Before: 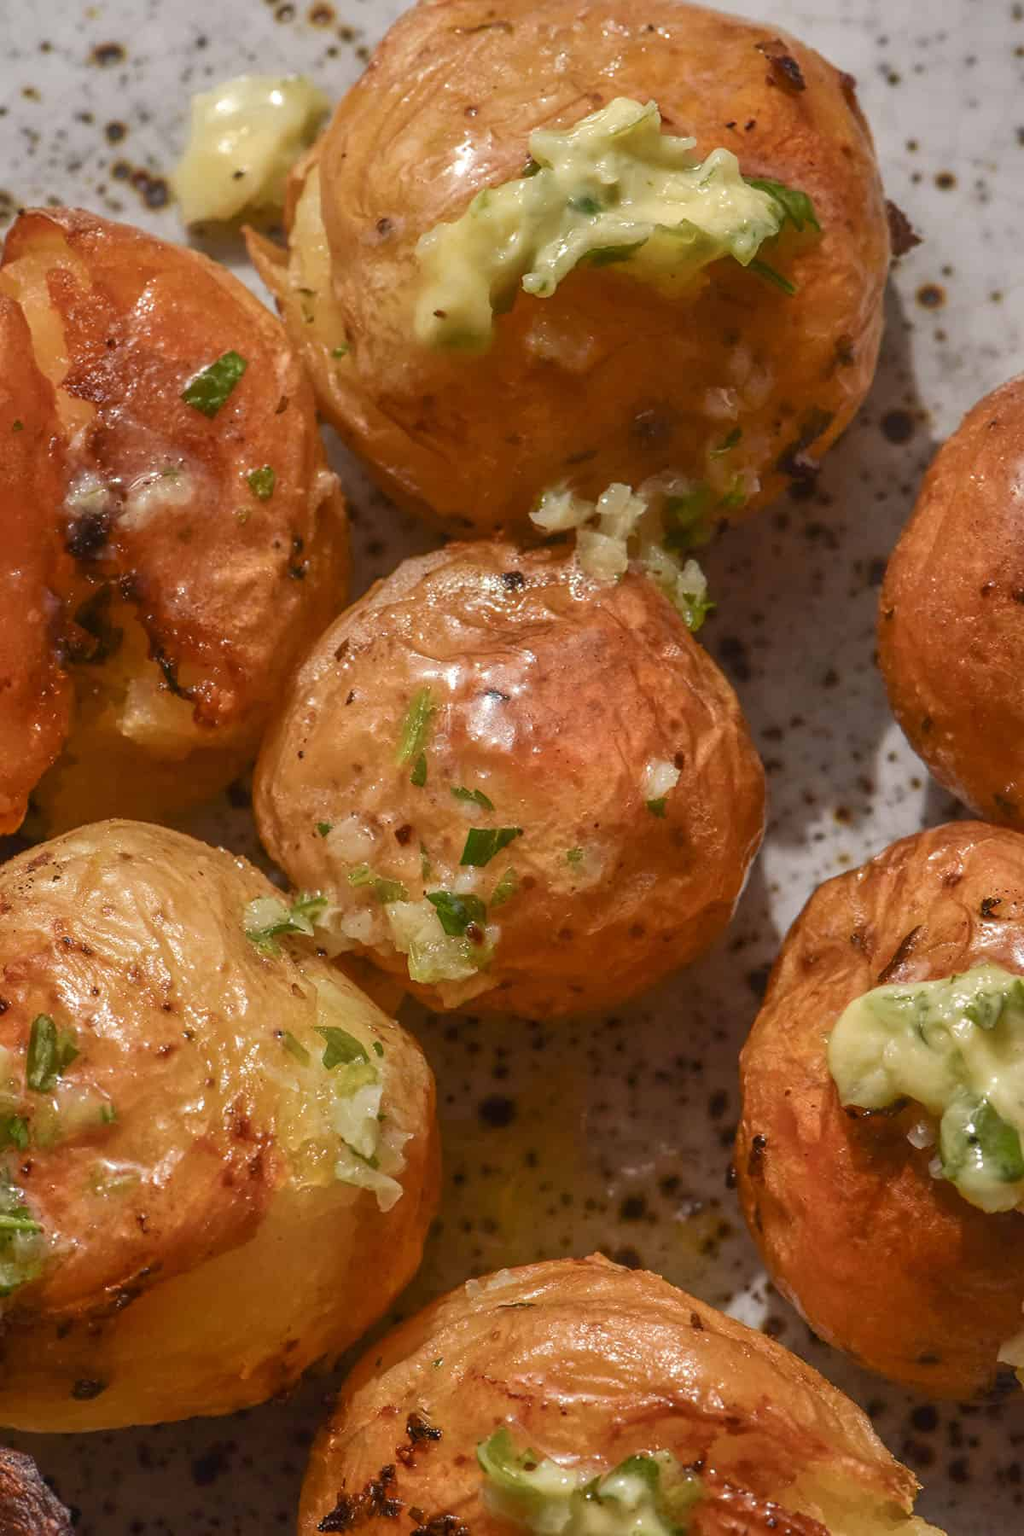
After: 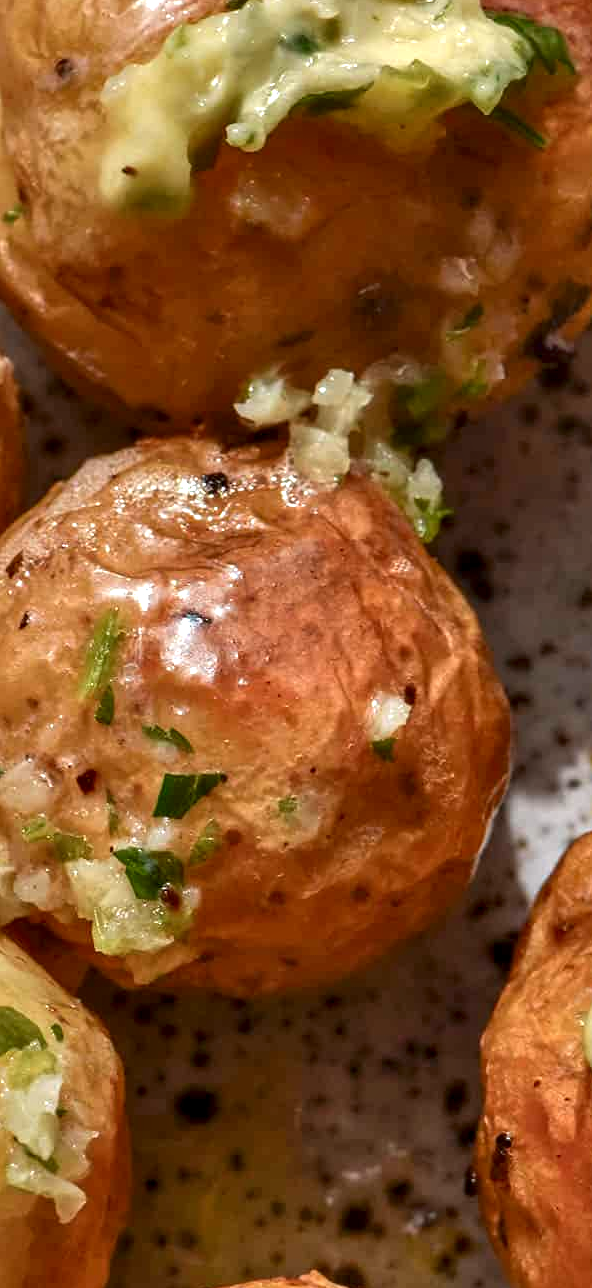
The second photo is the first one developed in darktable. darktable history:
crop: left 32.208%, top 10.977%, right 18.445%, bottom 17.417%
contrast equalizer: y [[0.6 ×6], [0.55 ×6], [0 ×6], [0 ×6], [0 ×6]]
